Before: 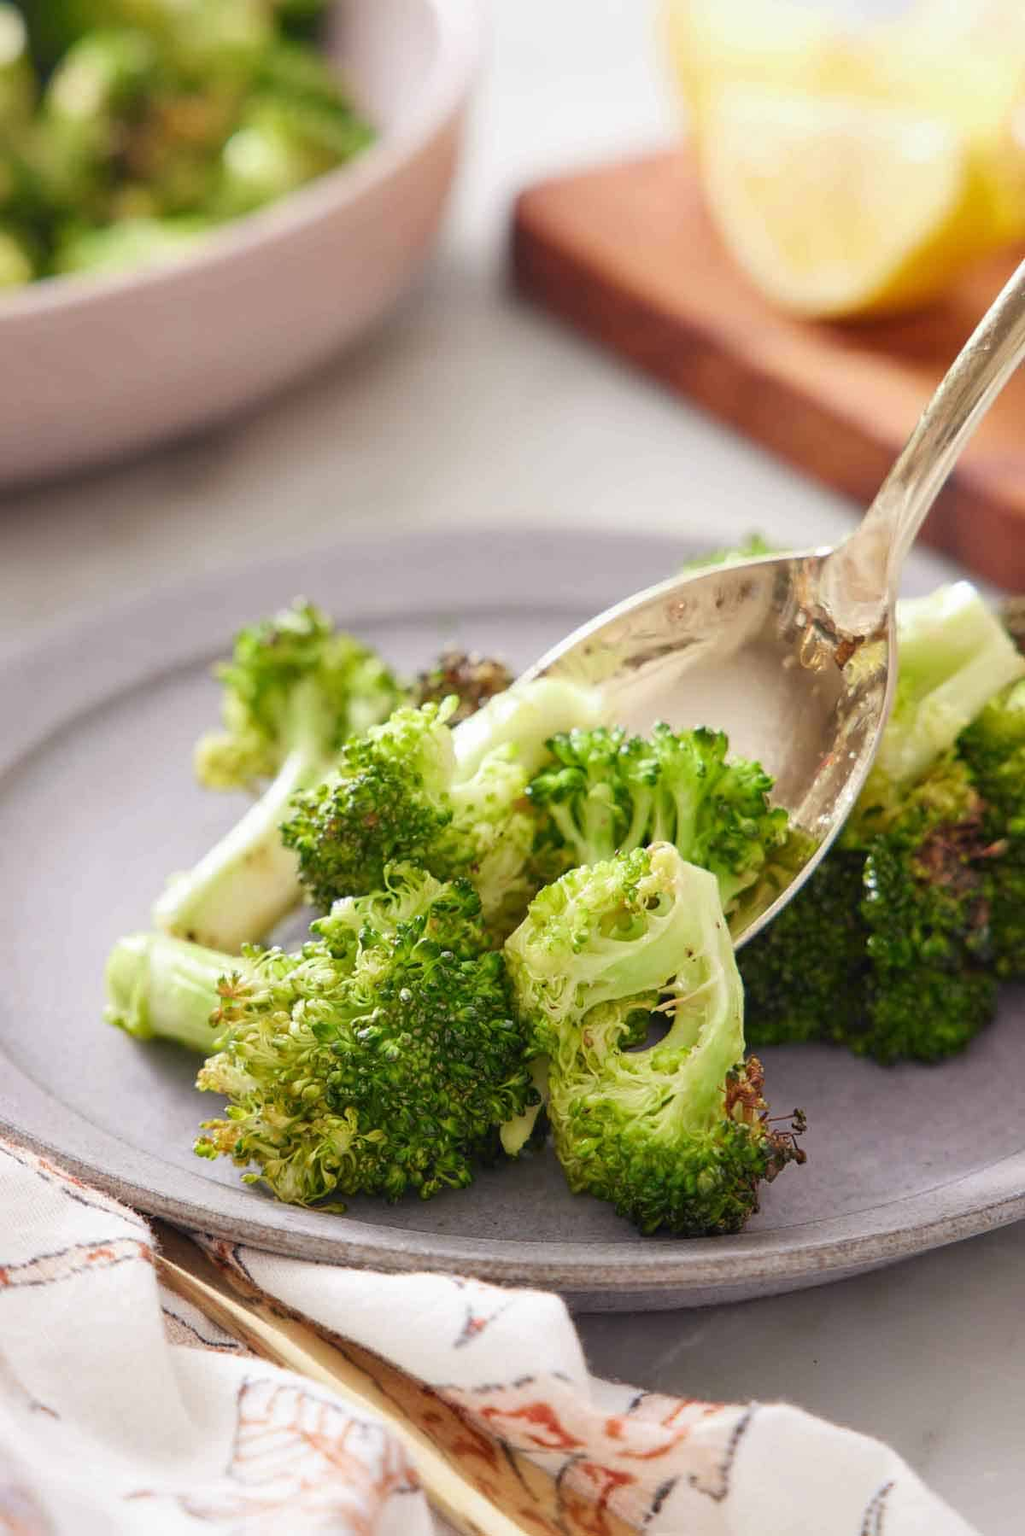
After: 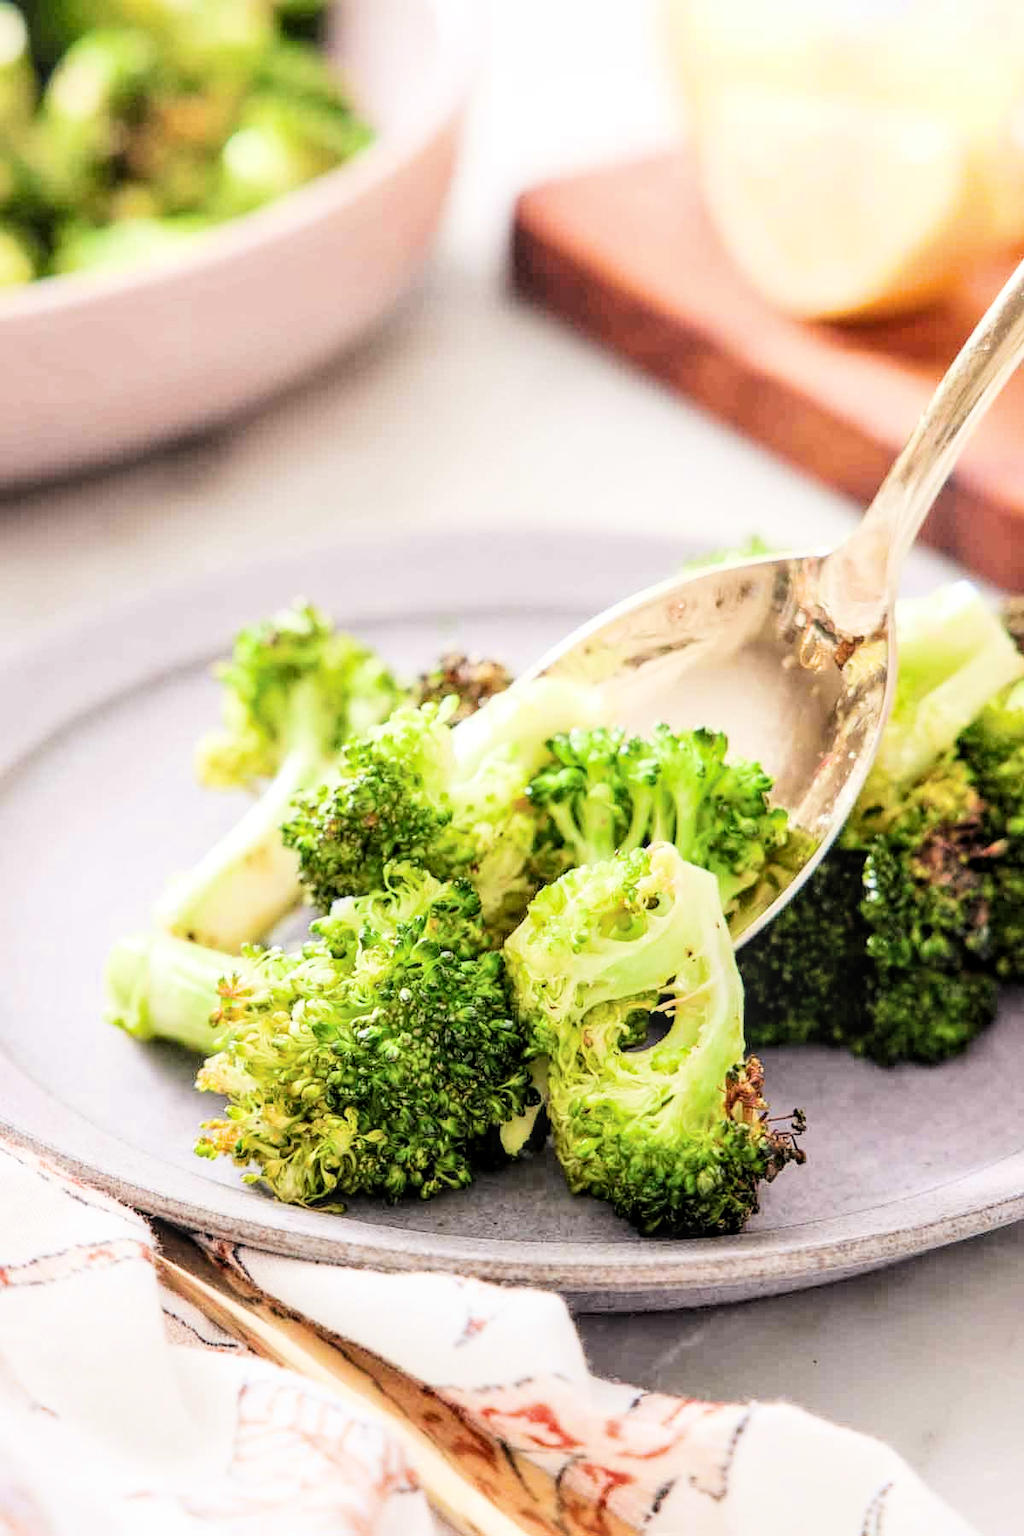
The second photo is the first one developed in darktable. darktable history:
filmic rgb: black relative exposure -5 EV, hardness 2.88, contrast 1.5
exposure: black level correction 0, exposure 1 EV, compensate highlight preservation false
color balance rgb: on, module defaults
local contrast: on, module defaults
